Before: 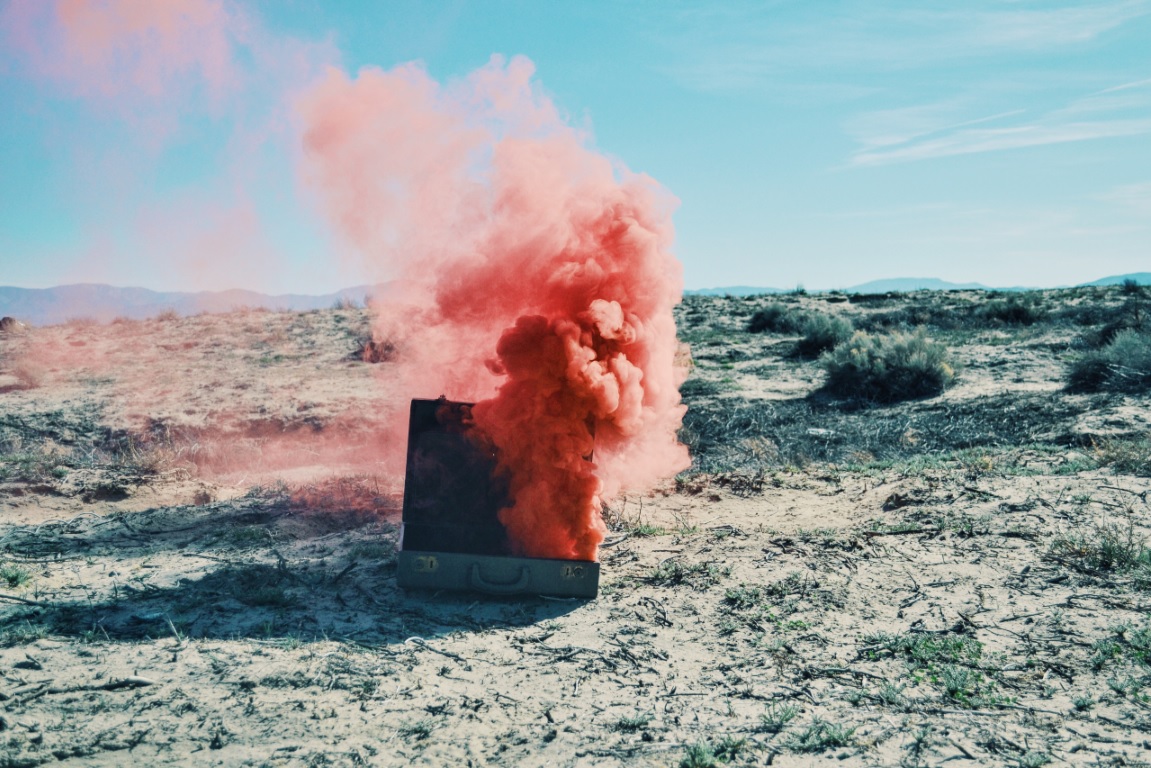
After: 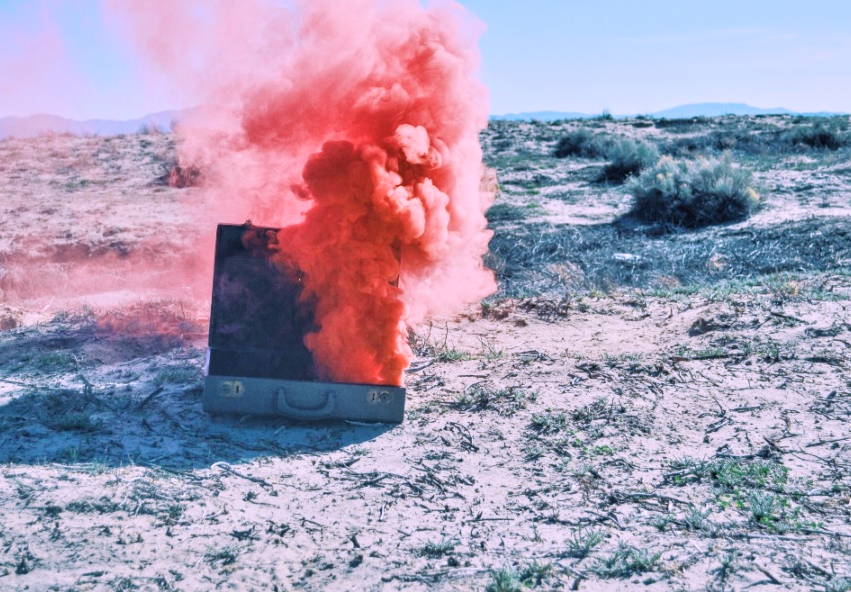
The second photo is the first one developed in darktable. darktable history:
crop: left 16.871%, top 22.857%, right 9.116%
white balance: red 1.066, blue 1.119
color calibration: illuminant as shot in camera, x 0.358, y 0.373, temperature 4628.91 K
tone equalizer: -7 EV 0.15 EV, -6 EV 0.6 EV, -5 EV 1.15 EV, -4 EV 1.33 EV, -3 EV 1.15 EV, -2 EV 0.6 EV, -1 EV 0.15 EV, mask exposure compensation -0.5 EV
